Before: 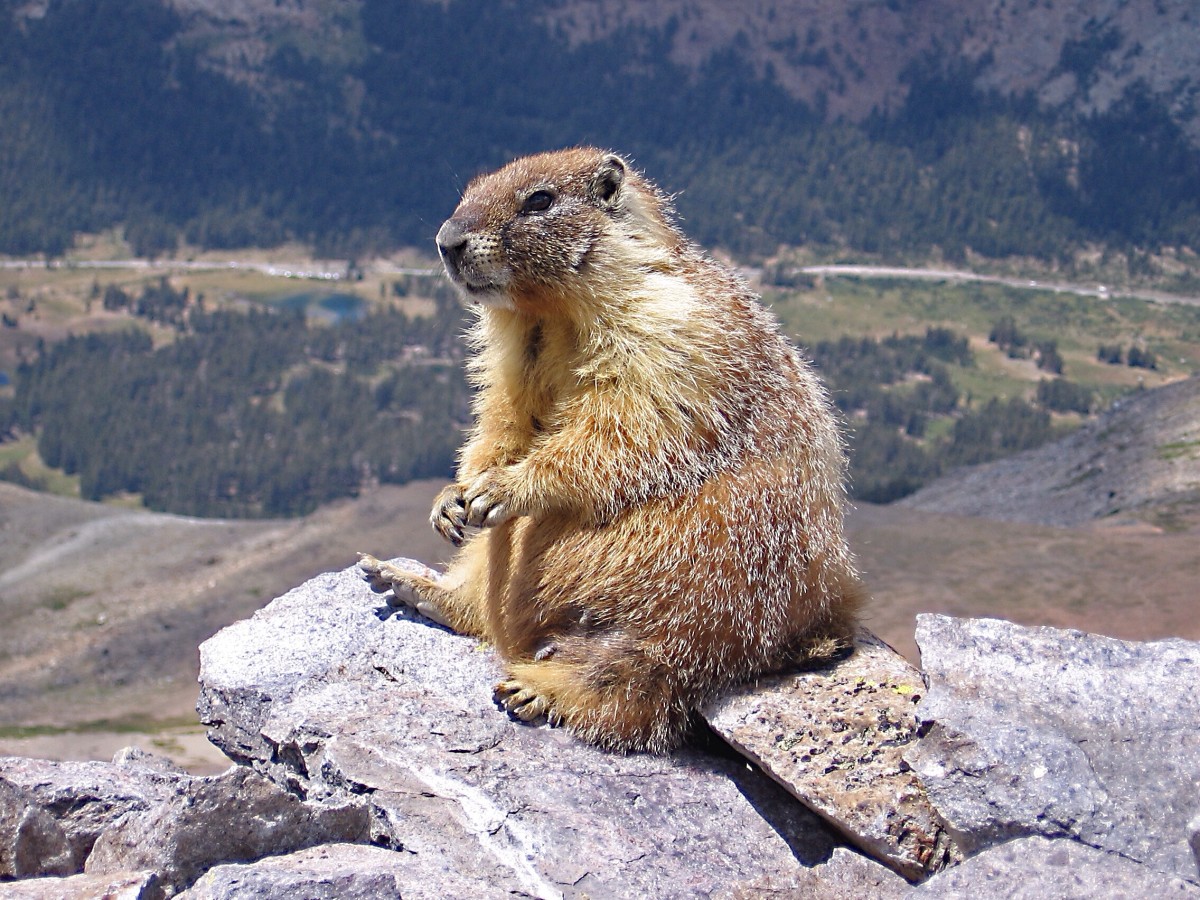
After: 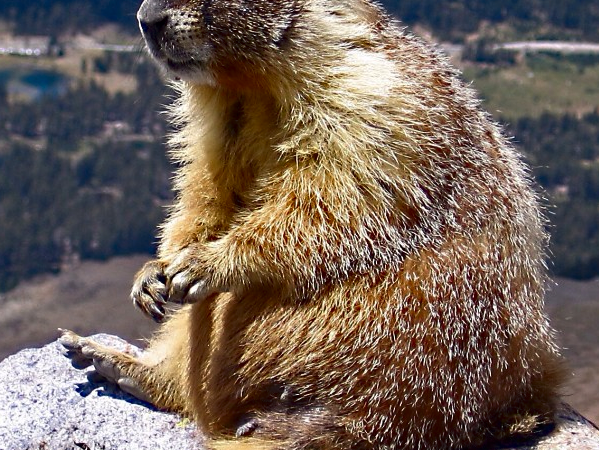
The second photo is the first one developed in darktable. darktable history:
contrast brightness saturation: contrast 0.13, brightness -0.24, saturation 0.14
tone equalizer: on, module defaults
crop: left 25%, top 25%, right 25%, bottom 25%
